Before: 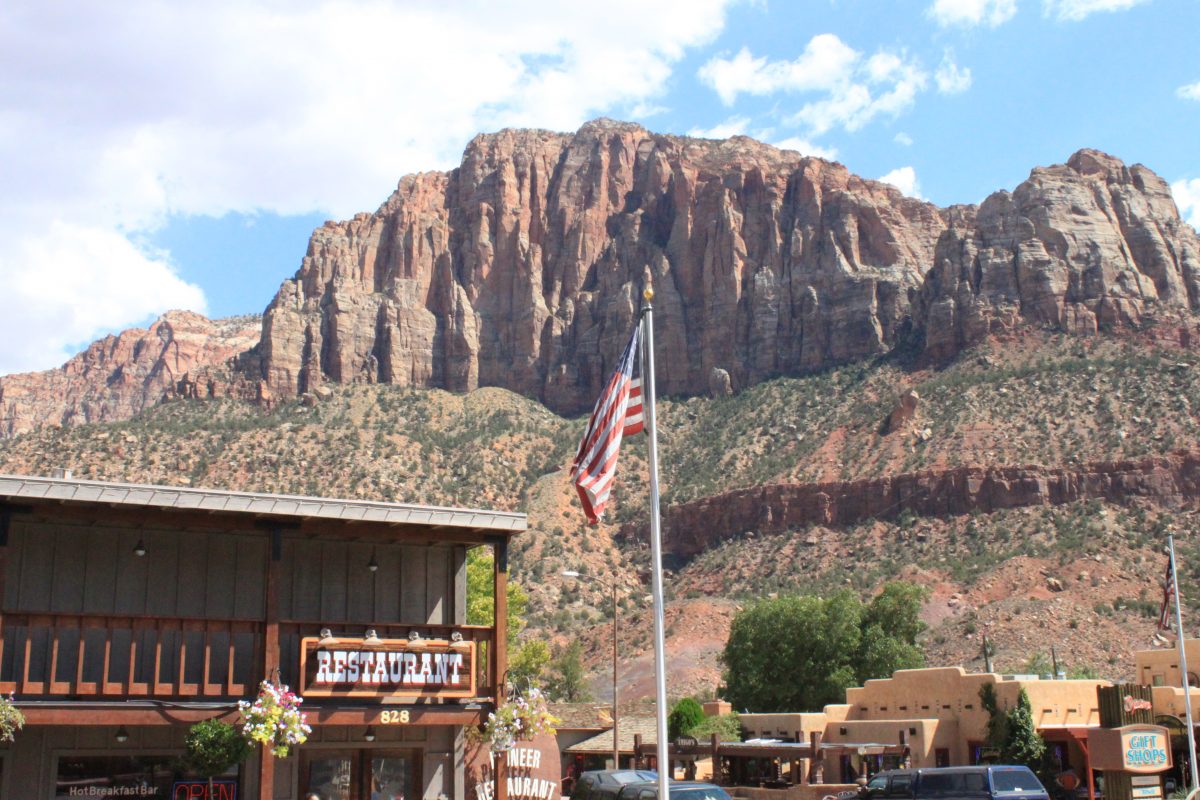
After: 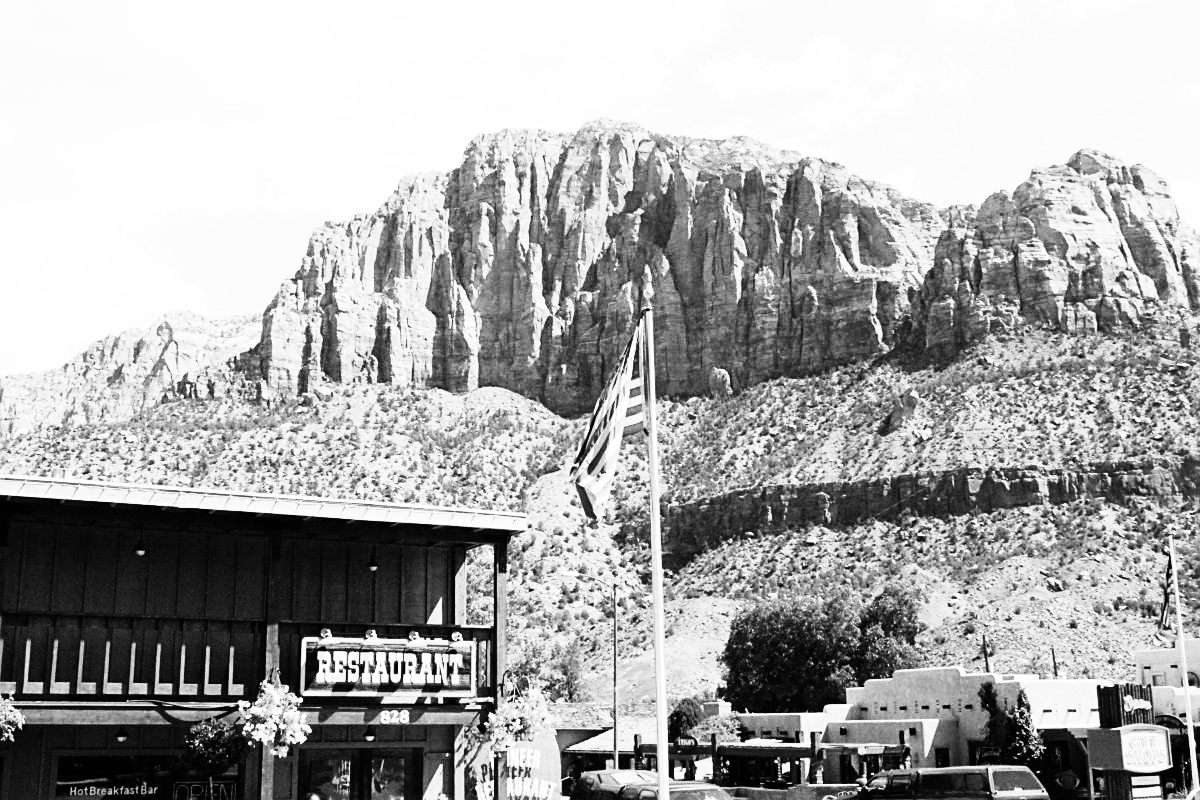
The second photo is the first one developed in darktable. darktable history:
rgb curve: curves: ch0 [(0, 0) (0.21, 0.15) (0.24, 0.21) (0.5, 0.75) (0.75, 0.96) (0.89, 0.99) (1, 1)]; ch1 [(0, 0.02) (0.21, 0.13) (0.25, 0.2) (0.5, 0.67) (0.75, 0.9) (0.89, 0.97) (1, 1)]; ch2 [(0, 0.02) (0.21, 0.13) (0.25, 0.2) (0.5, 0.67) (0.75, 0.9) (0.89, 0.97) (1, 1)], compensate middle gray true
color calibration: output gray [0.22, 0.42, 0.37, 0], gray › normalize channels true, illuminant same as pipeline (D50), adaptation XYZ, x 0.346, y 0.359, gamut compression 0
contrast brightness saturation: contrast 0.13, brightness -0.05, saturation 0.16
sharpen: on, module defaults
